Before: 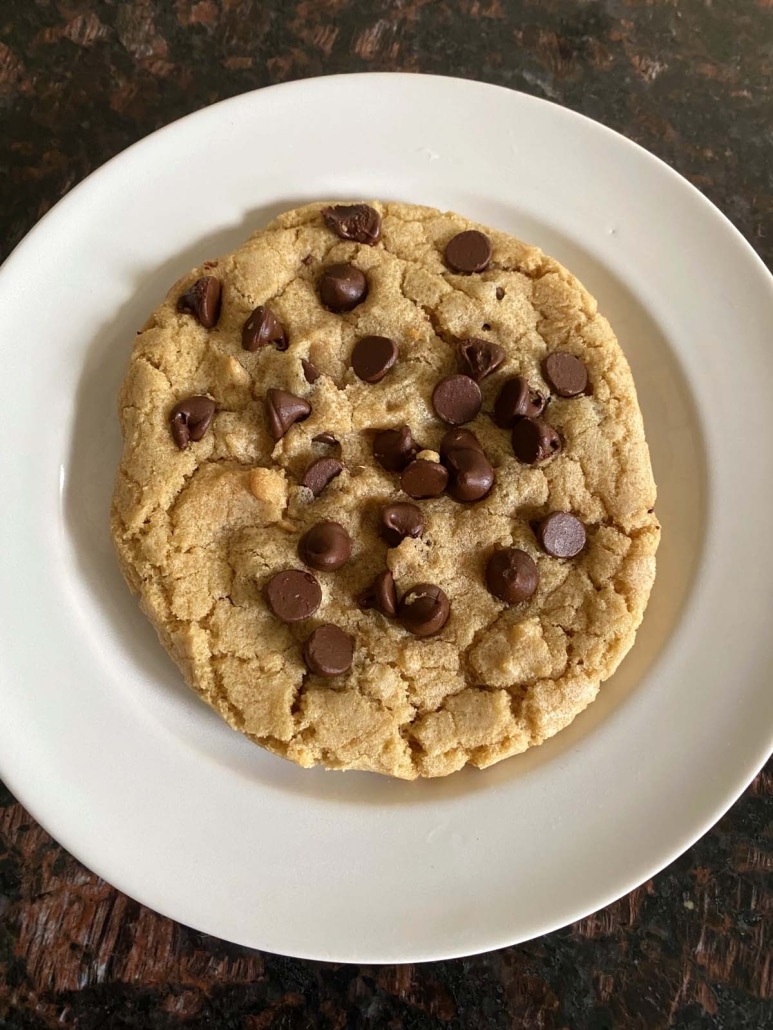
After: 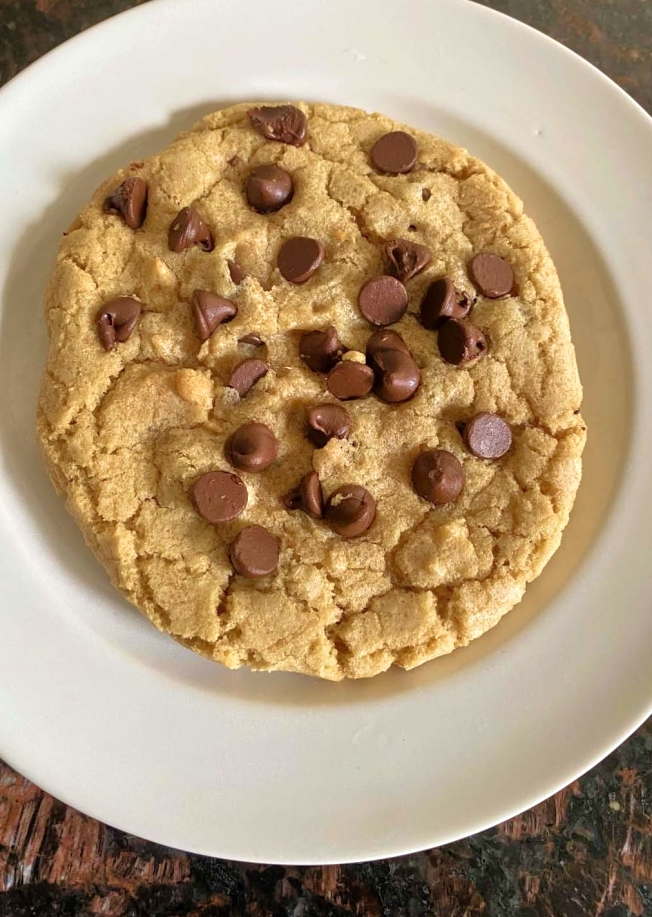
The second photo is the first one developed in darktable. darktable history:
exposure: compensate highlight preservation false
tone equalizer: -7 EV 0.148 EV, -6 EV 0.606 EV, -5 EV 1.17 EV, -4 EV 1.35 EV, -3 EV 1.12 EV, -2 EV 0.6 EV, -1 EV 0.156 EV
crop and rotate: left 9.683%, top 9.703%, right 5.954%, bottom 1.174%
velvia: on, module defaults
